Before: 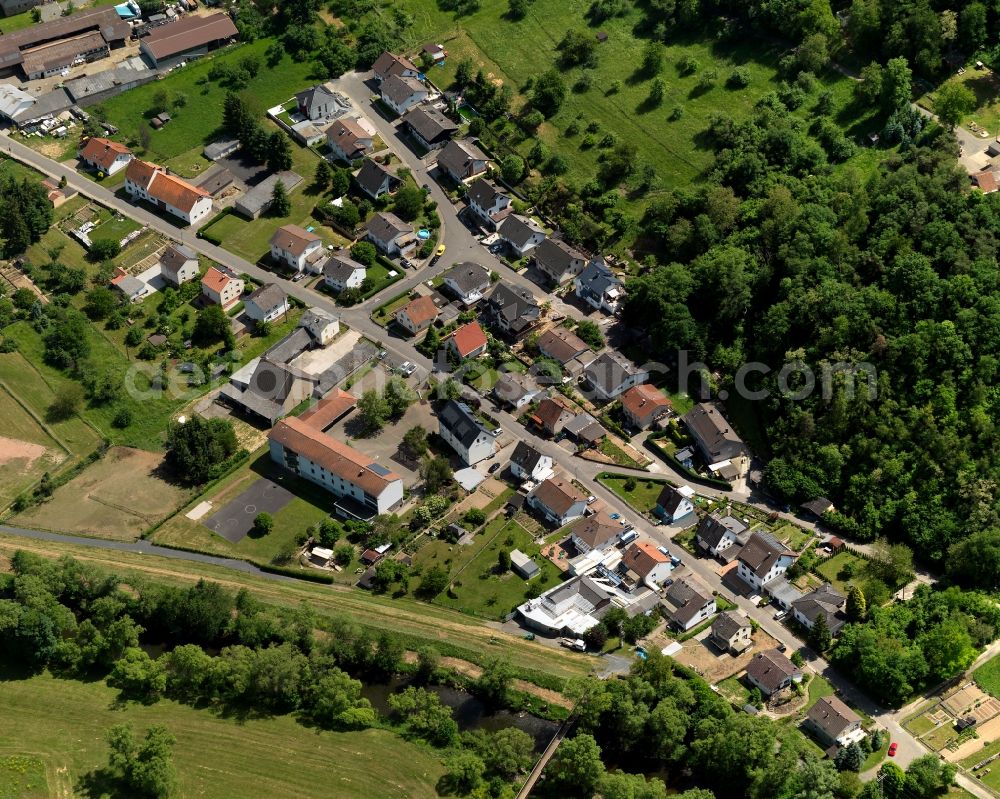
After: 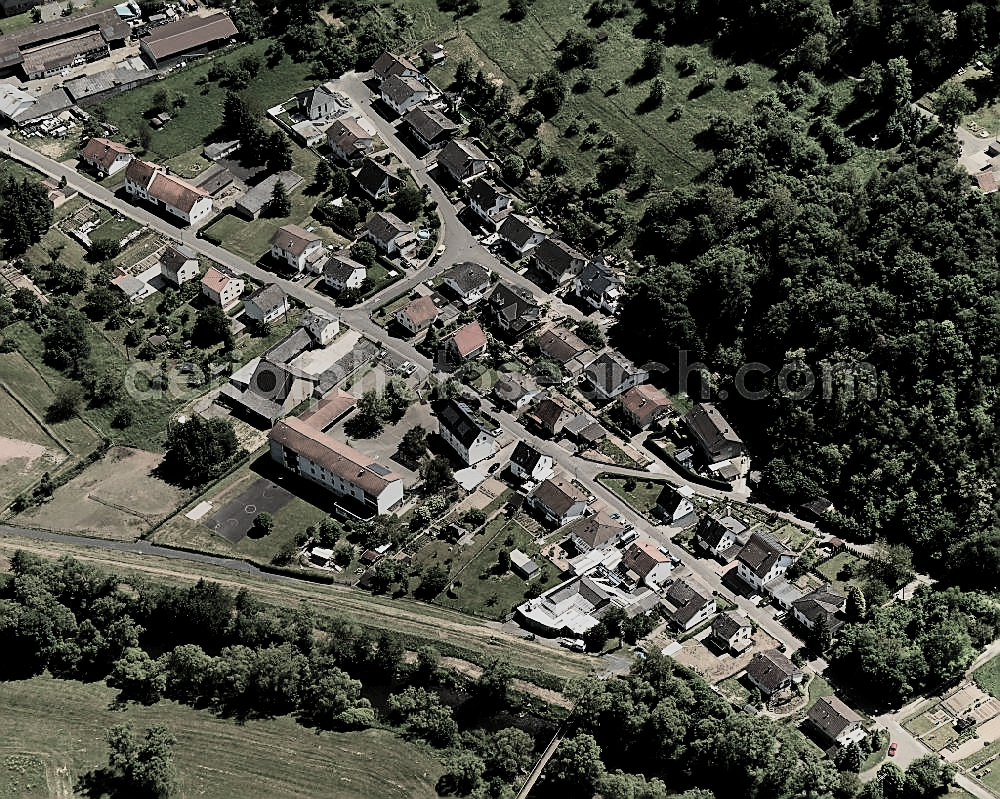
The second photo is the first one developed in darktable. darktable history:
filmic rgb: black relative exposure -5.14 EV, white relative exposure 3.98 EV, hardness 2.91, contrast 1.406, highlights saturation mix -28.6%, color science v5 (2021), contrast in shadows safe, contrast in highlights safe
sharpen: radius 1.403, amount 1.236, threshold 0.618
